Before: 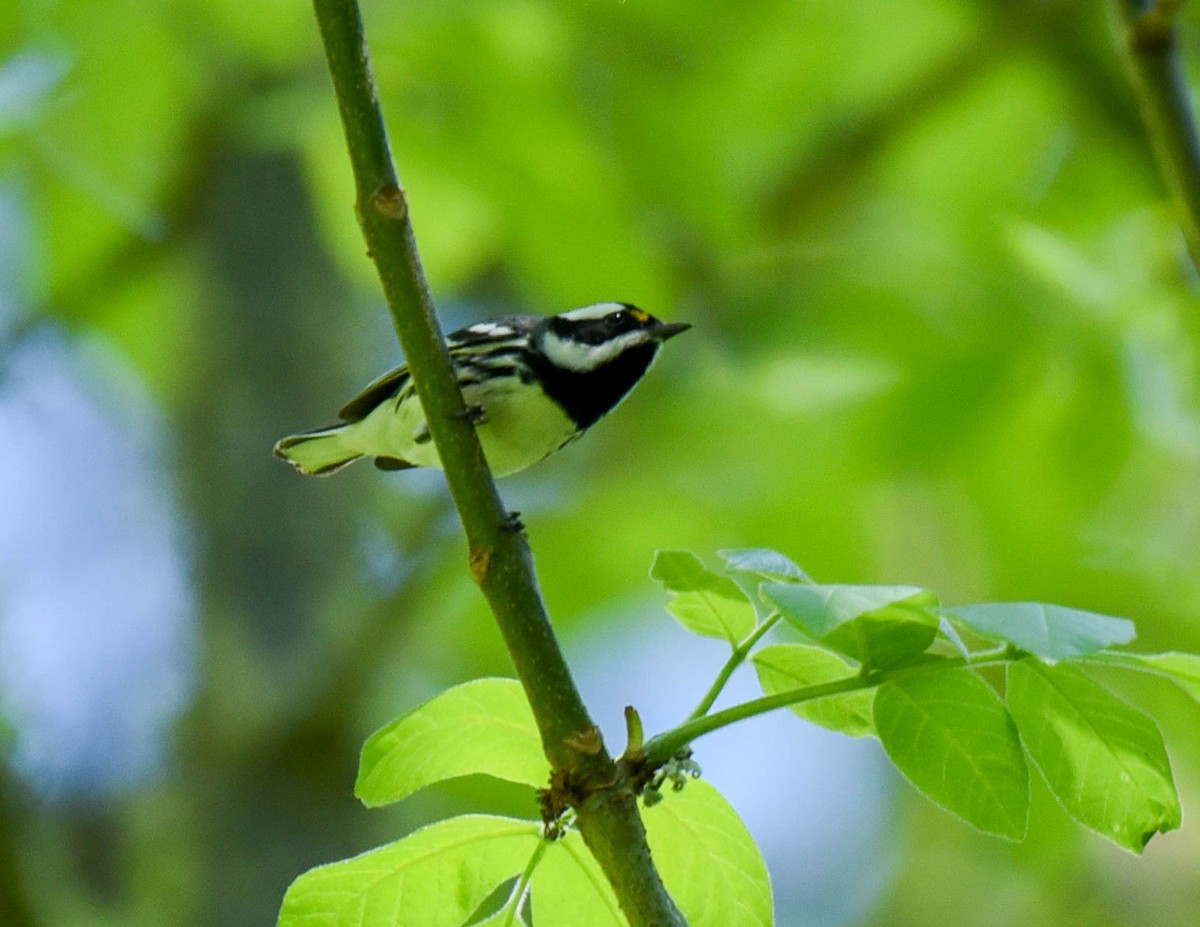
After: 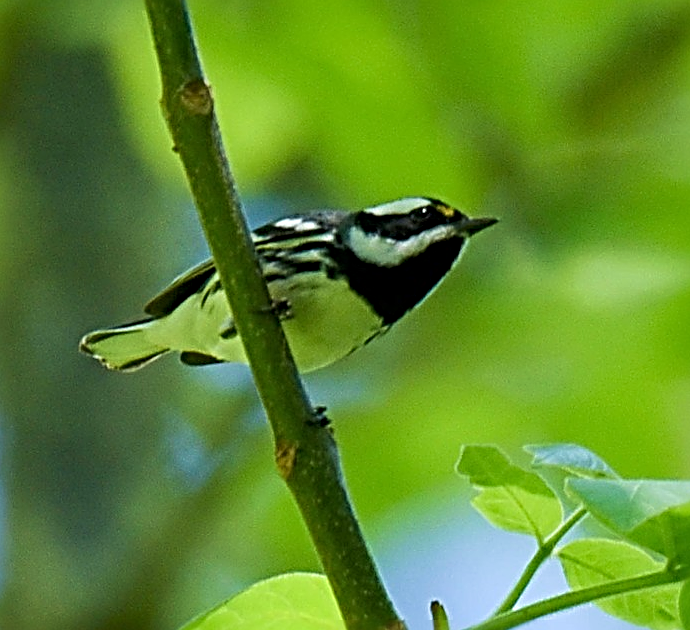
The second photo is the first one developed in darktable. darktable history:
crop: left 16.195%, top 11.383%, right 26.284%, bottom 20.638%
sharpen: radius 3.738, amount 0.937
velvia: on, module defaults
